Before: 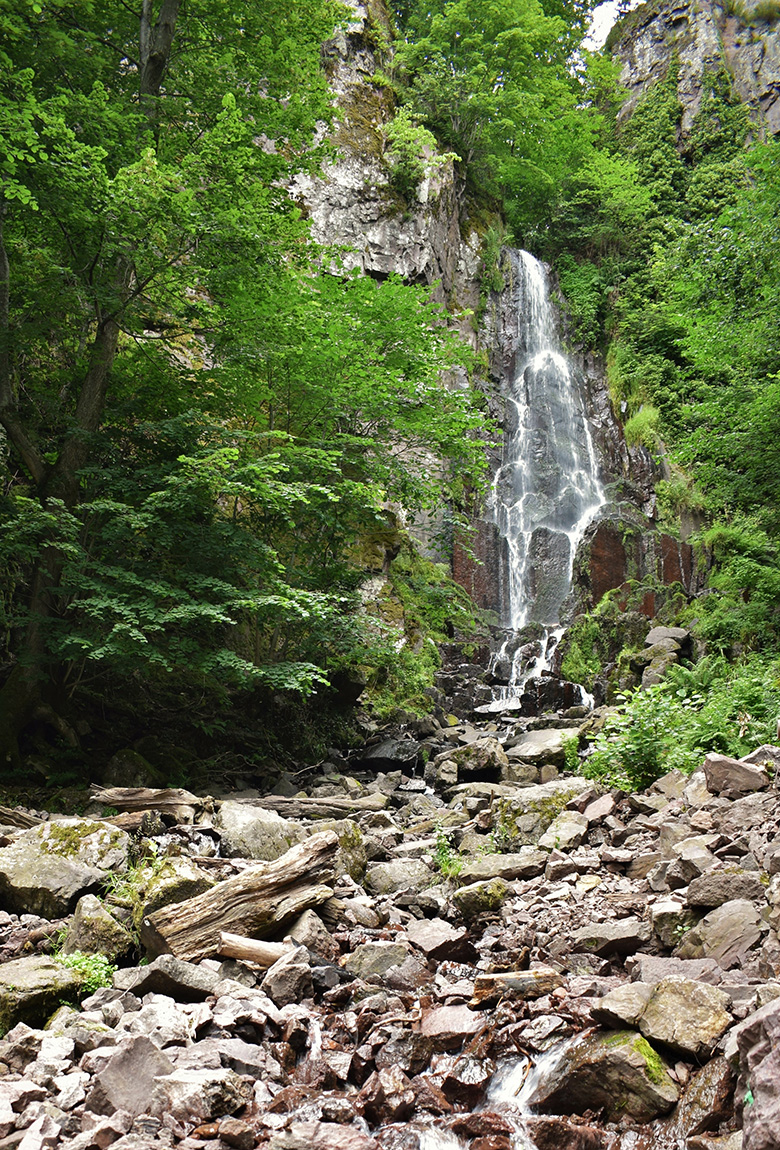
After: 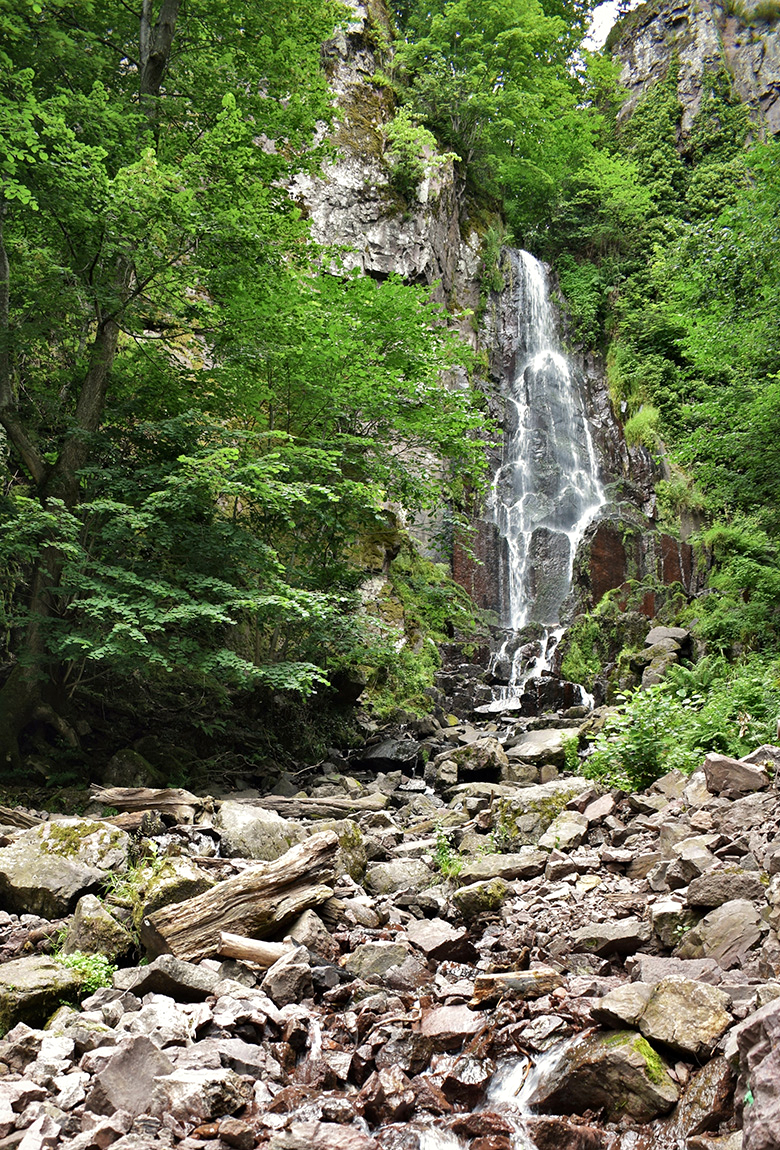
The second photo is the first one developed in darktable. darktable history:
local contrast: mode bilateral grid, contrast 20, coarseness 50, detail 132%, midtone range 0.2
shadows and highlights: soften with gaussian
